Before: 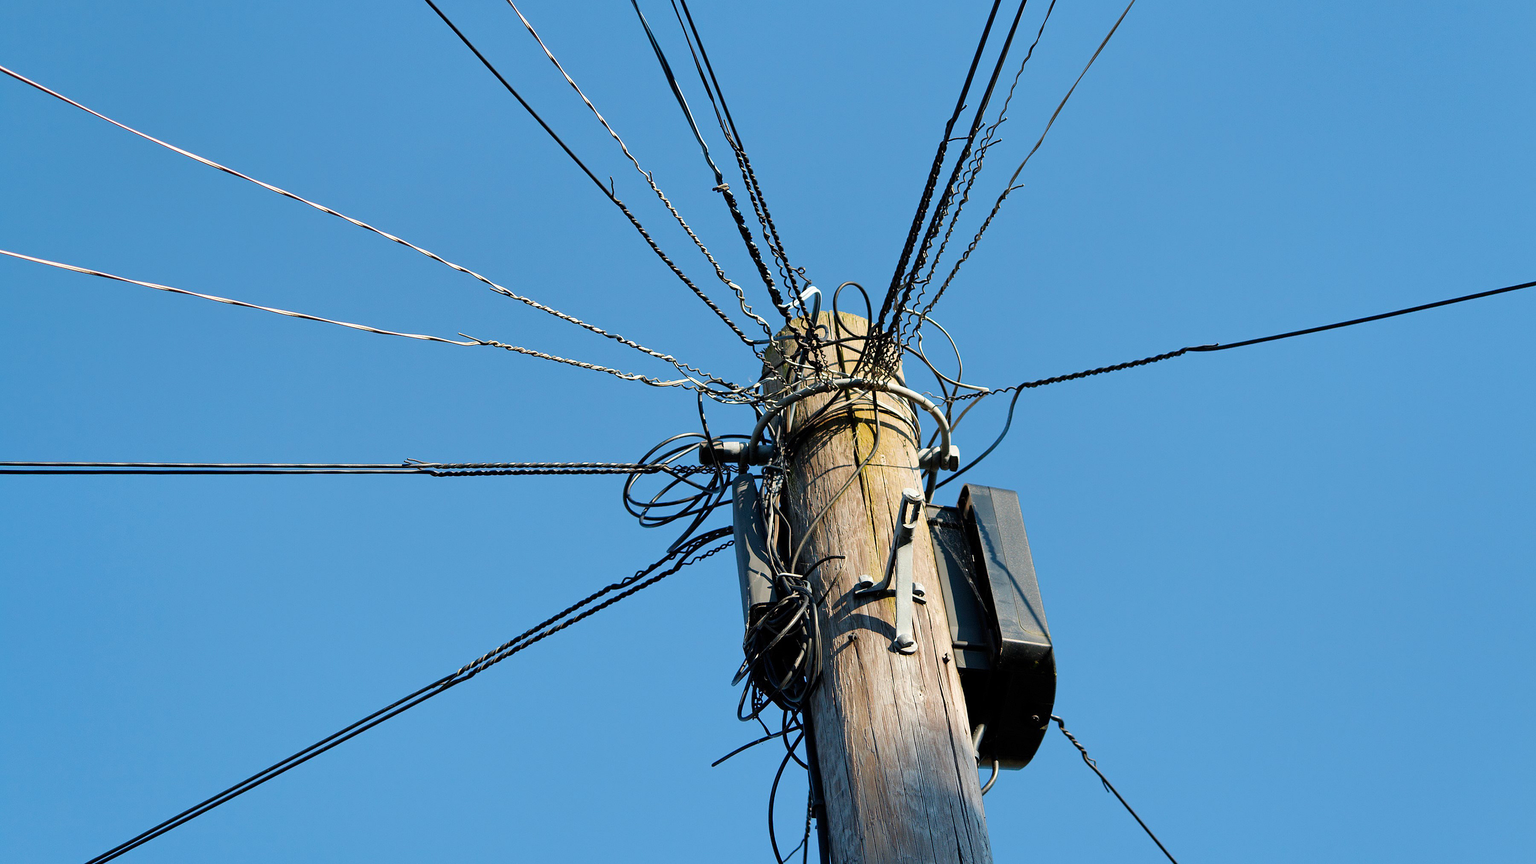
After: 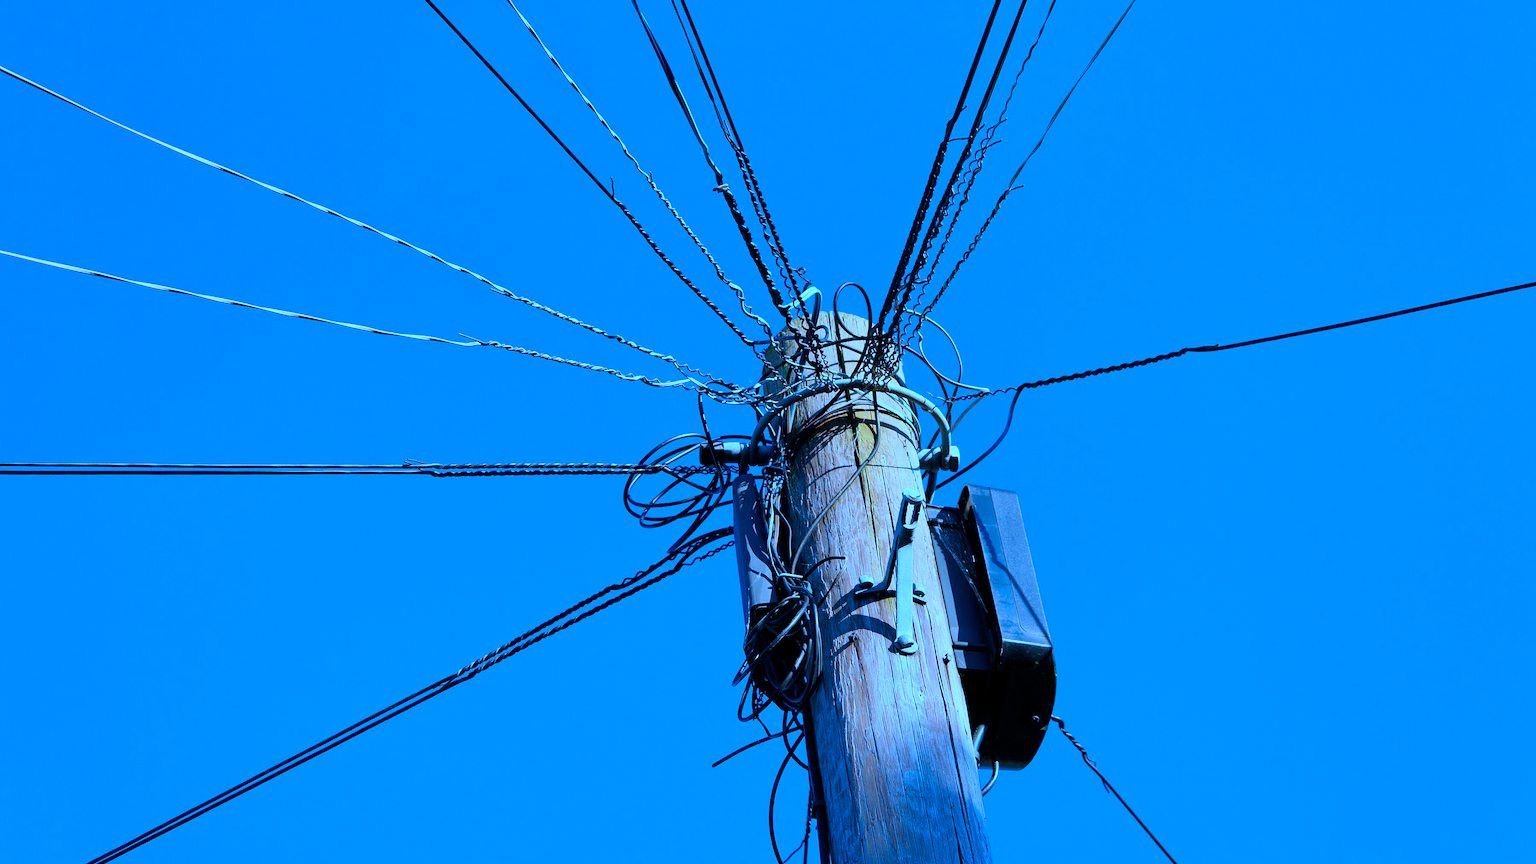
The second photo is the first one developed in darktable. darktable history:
color calibration: output colorfulness [0, 0.315, 0, 0], illuminant as shot in camera, x 0.461, y 0.421, temperature 2671.77 K
